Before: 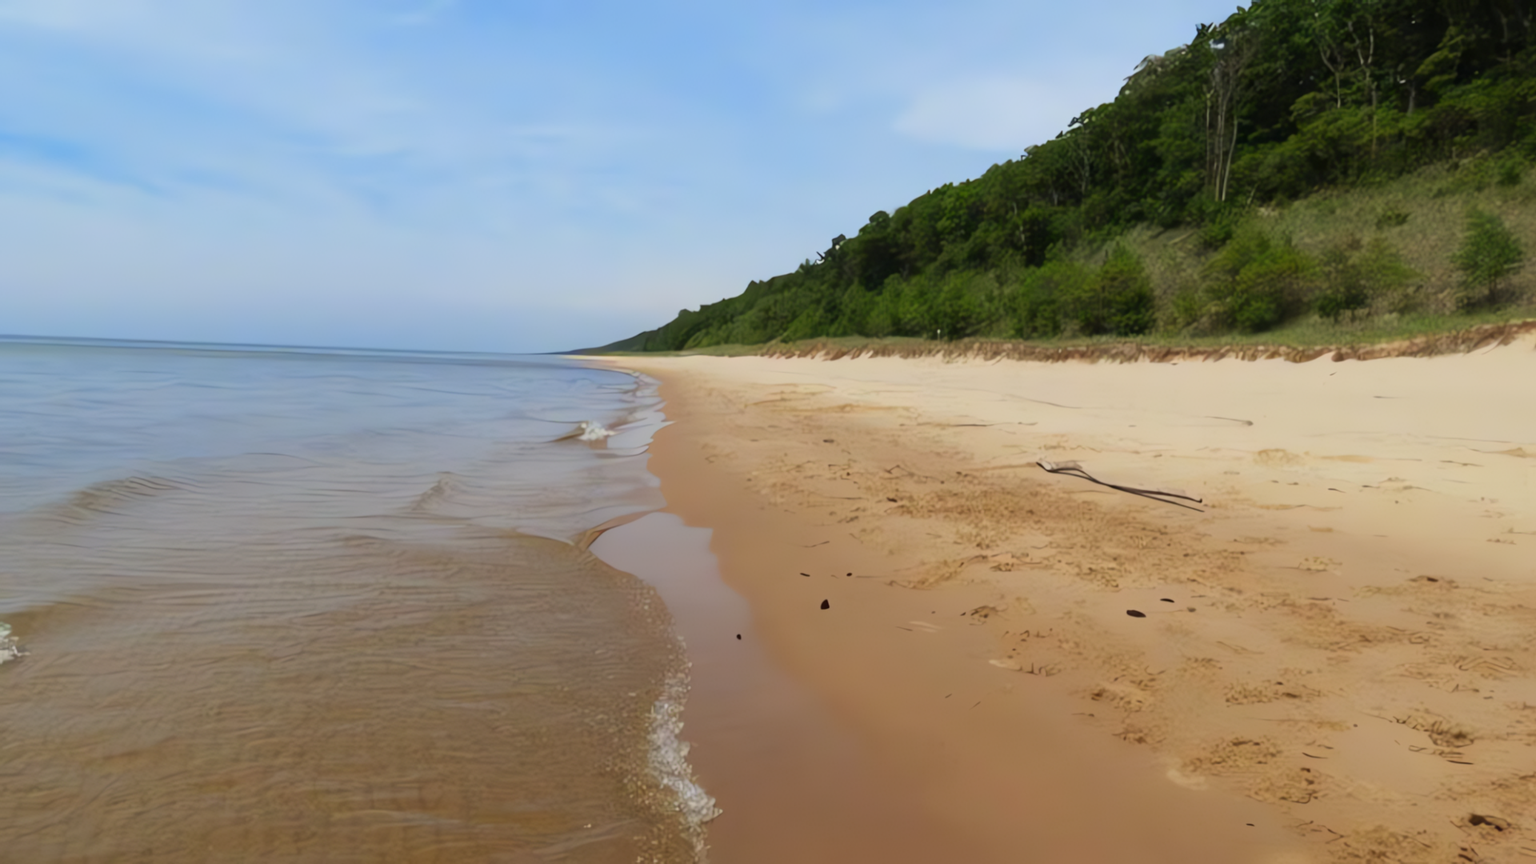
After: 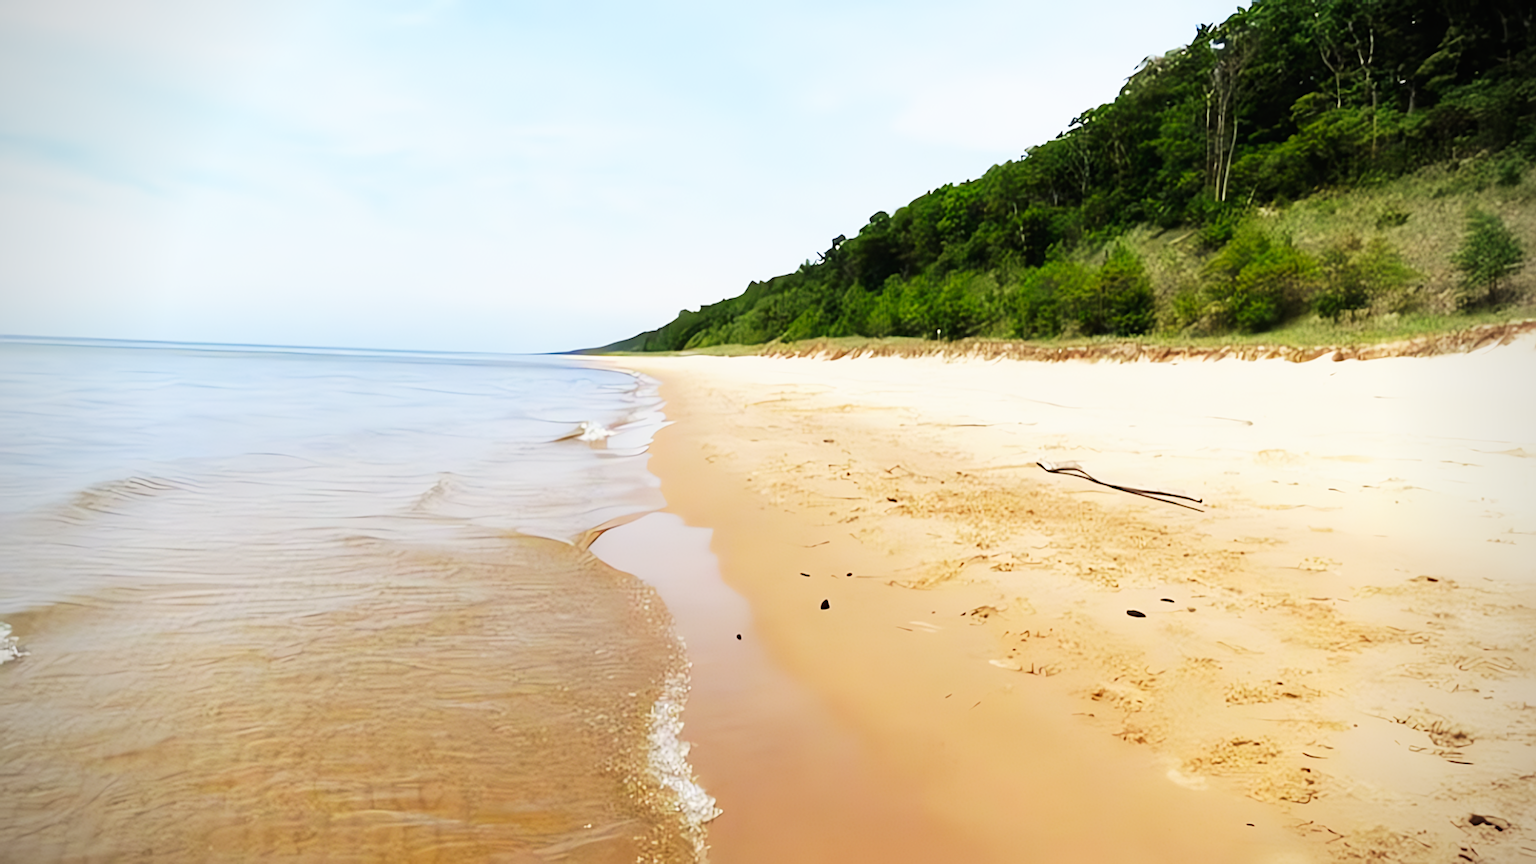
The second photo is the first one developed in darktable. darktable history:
base curve: curves: ch0 [(0, 0) (0.007, 0.004) (0.027, 0.03) (0.046, 0.07) (0.207, 0.54) (0.442, 0.872) (0.673, 0.972) (1, 1)], preserve colors none
vignetting: on, module defaults
sharpen: on, module defaults
color correction: saturation 0.98
contrast brightness saturation: saturation -0.05
